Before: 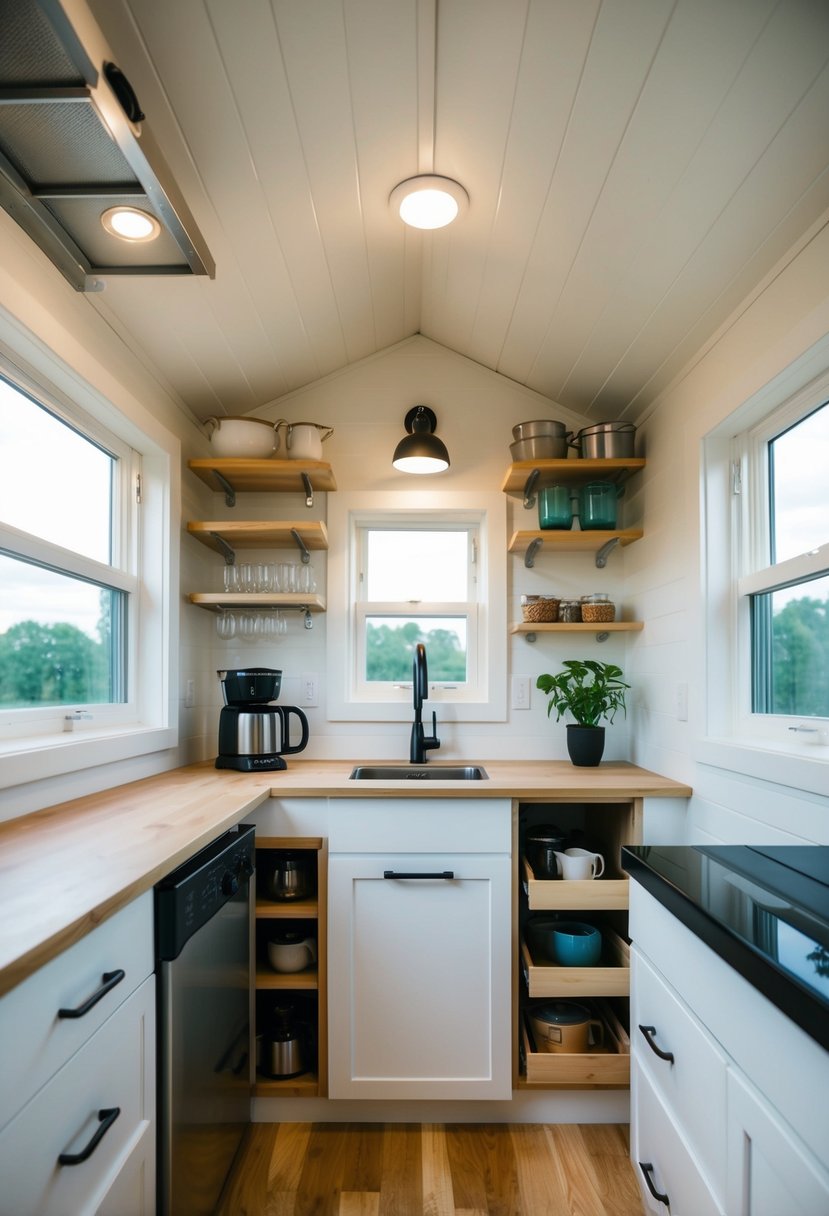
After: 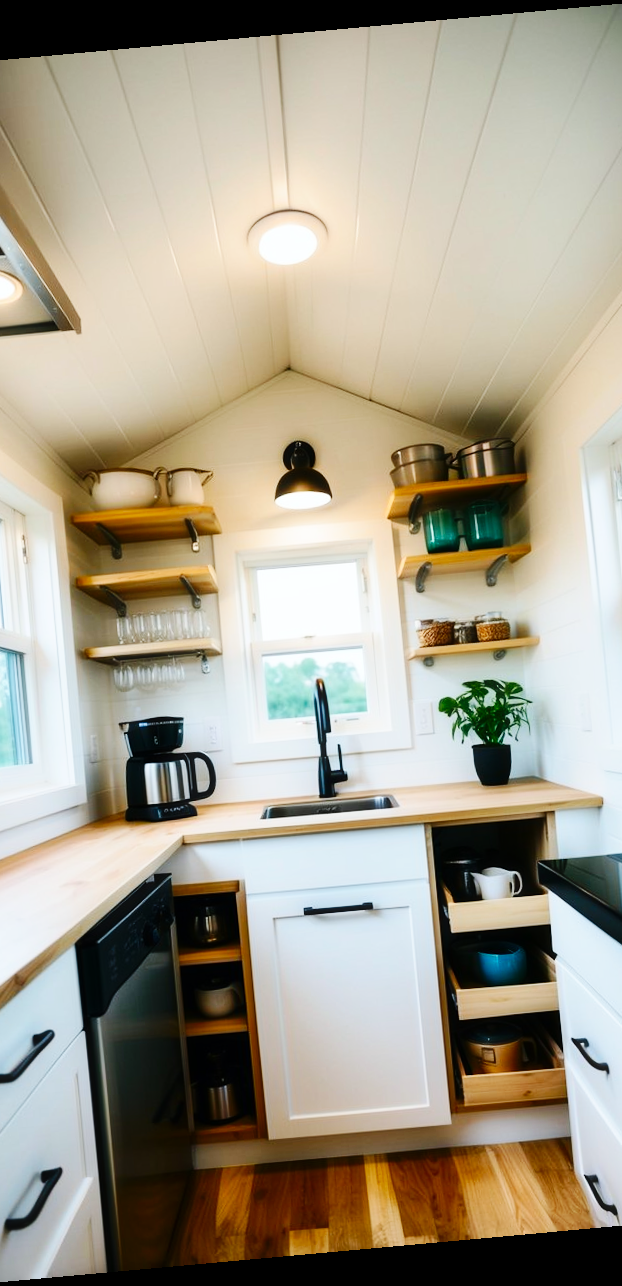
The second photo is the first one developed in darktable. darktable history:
crop: left 16.899%, right 16.556%
tone equalizer: on, module defaults
haze removal: strength -0.05
contrast brightness saturation: contrast 0.15, brightness -0.01, saturation 0.1
base curve: curves: ch0 [(0, 0) (0.036, 0.025) (0.121, 0.166) (0.206, 0.329) (0.605, 0.79) (1, 1)], preserve colors none
rotate and perspective: rotation -5.2°, automatic cropping off
white balance: red 0.982, blue 1.018
